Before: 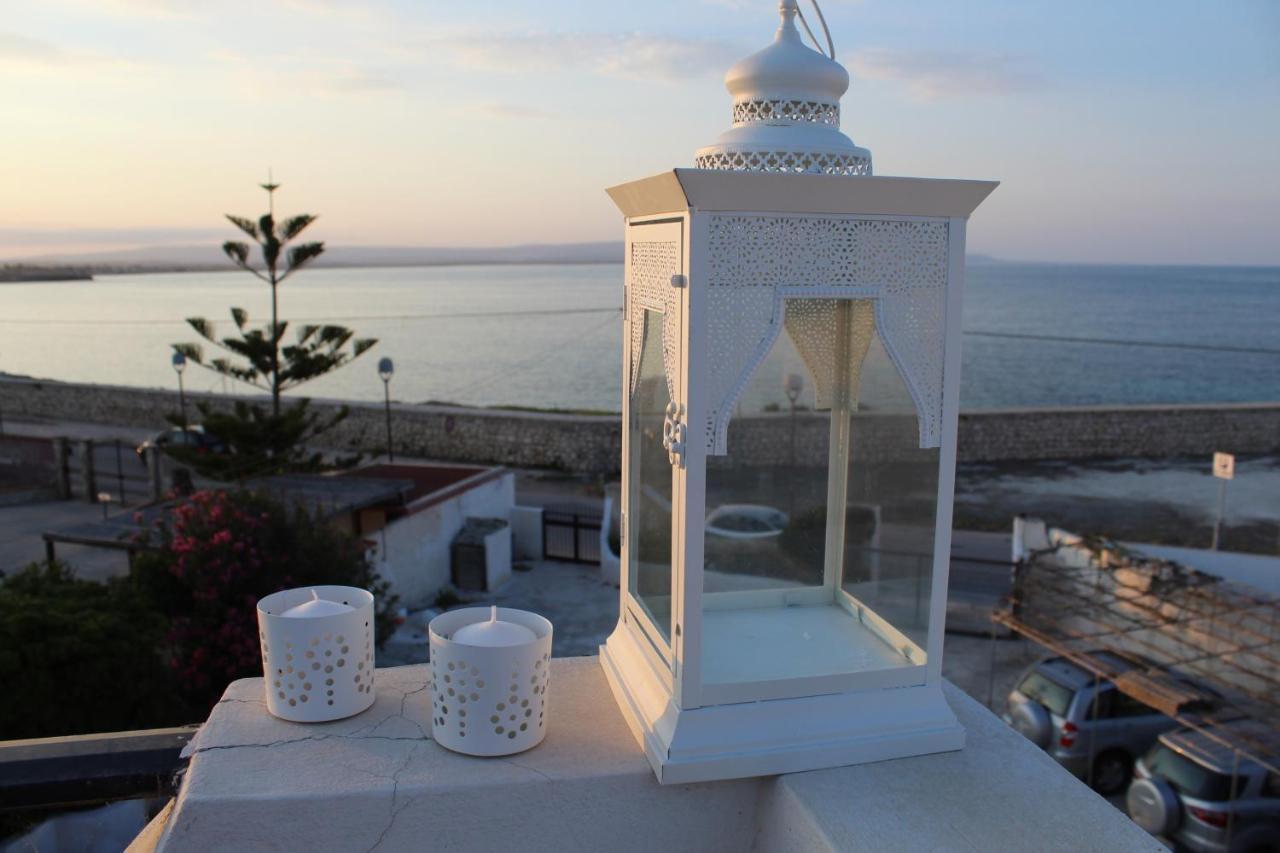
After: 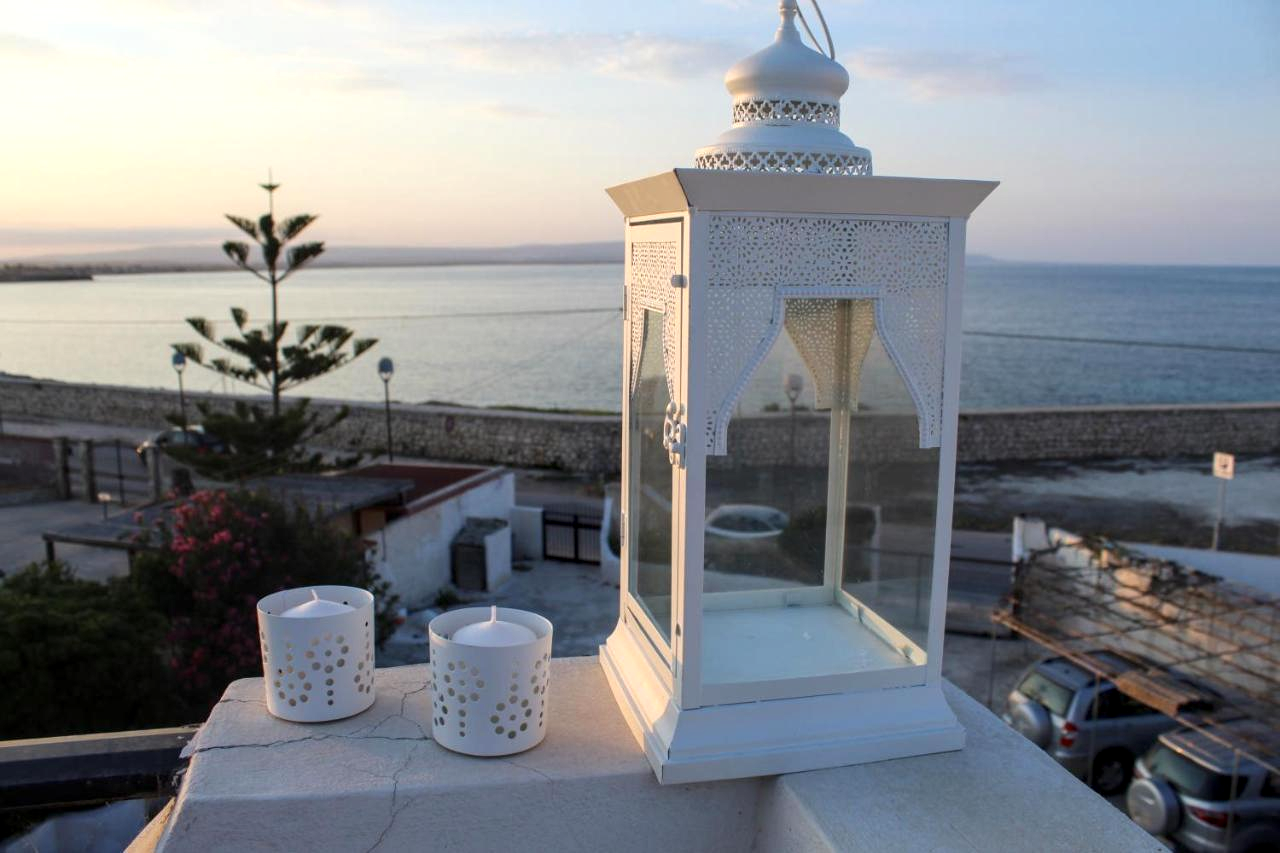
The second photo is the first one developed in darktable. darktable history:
local contrast: on, module defaults
exposure: exposure 0.263 EV, compensate highlight preservation false
